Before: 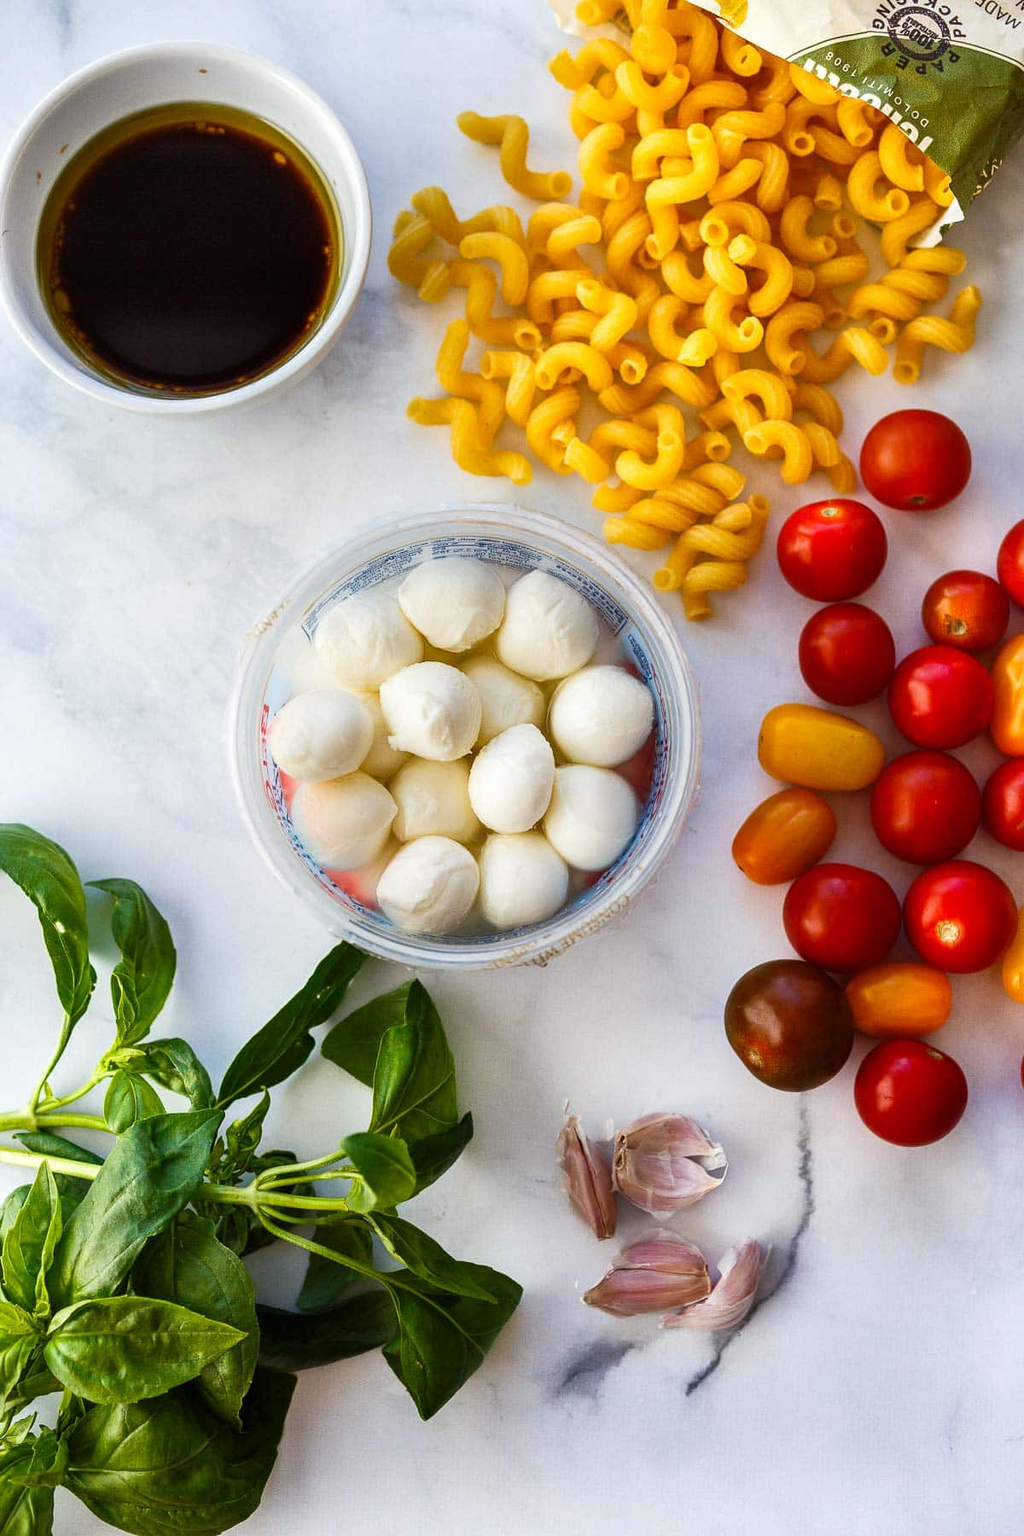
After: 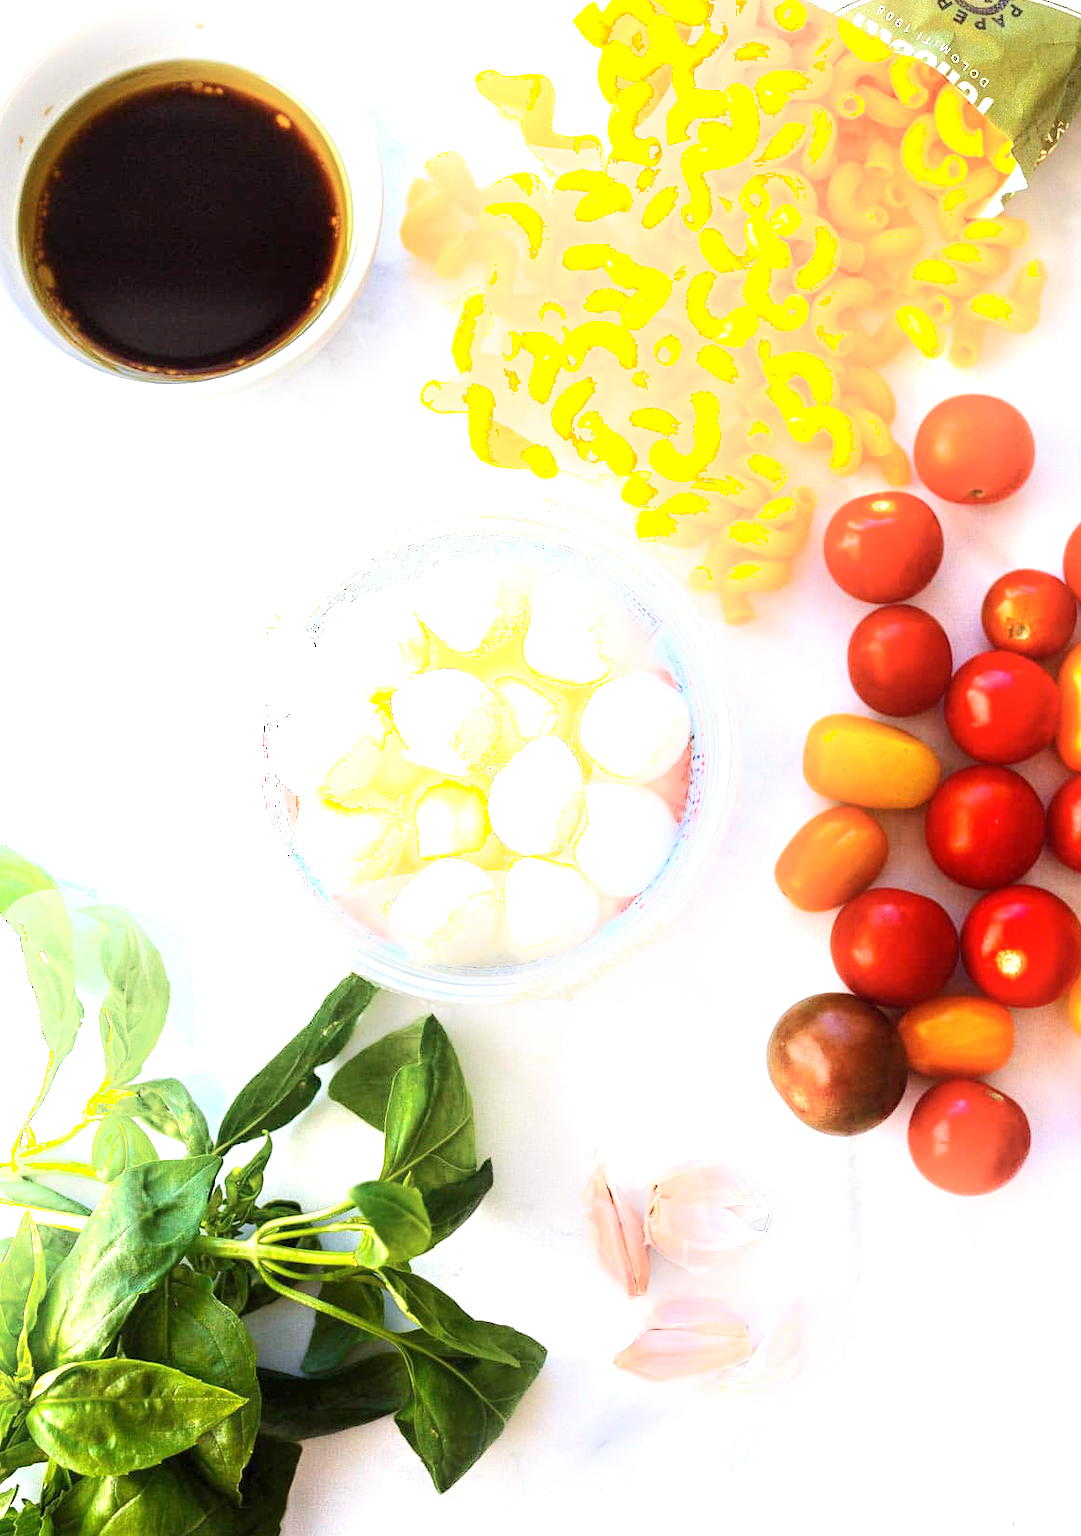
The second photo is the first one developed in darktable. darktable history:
exposure: black level correction 0, exposure 1.104 EV, compensate highlight preservation false
crop: left 1.949%, top 3.095%, right 0.907%, bottom 4.917%
shadows and highlights: highlights 70.6, soften with gaussian
